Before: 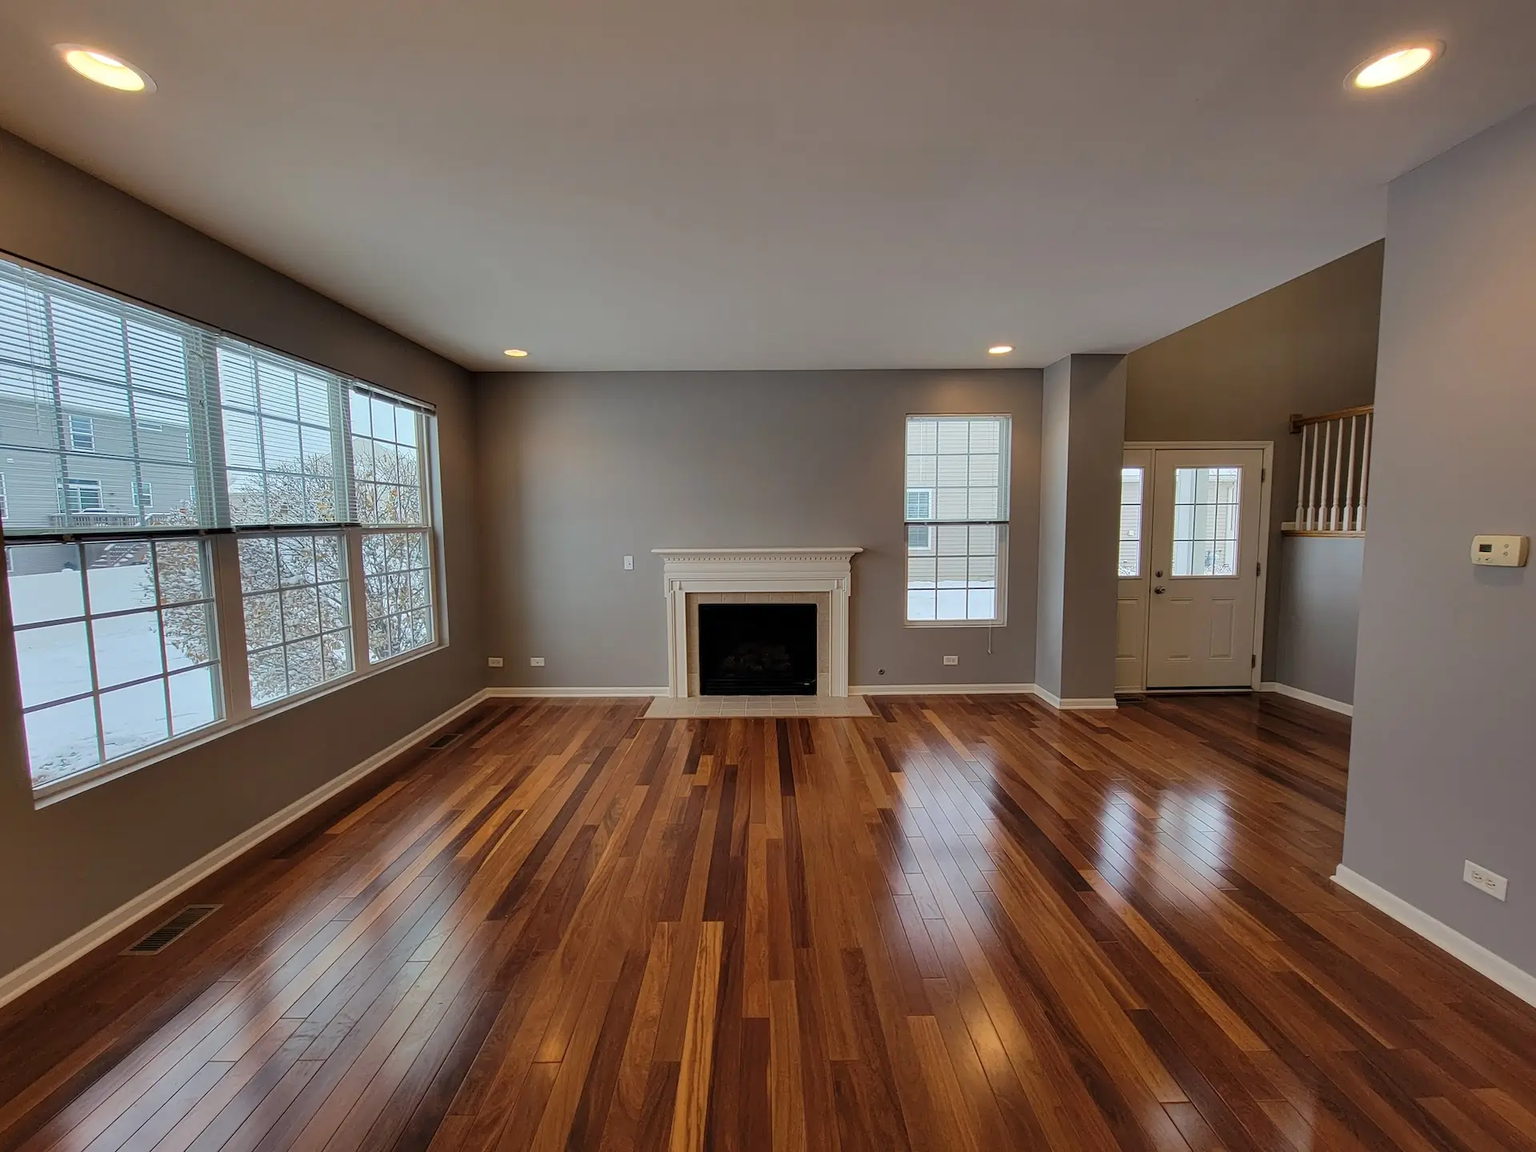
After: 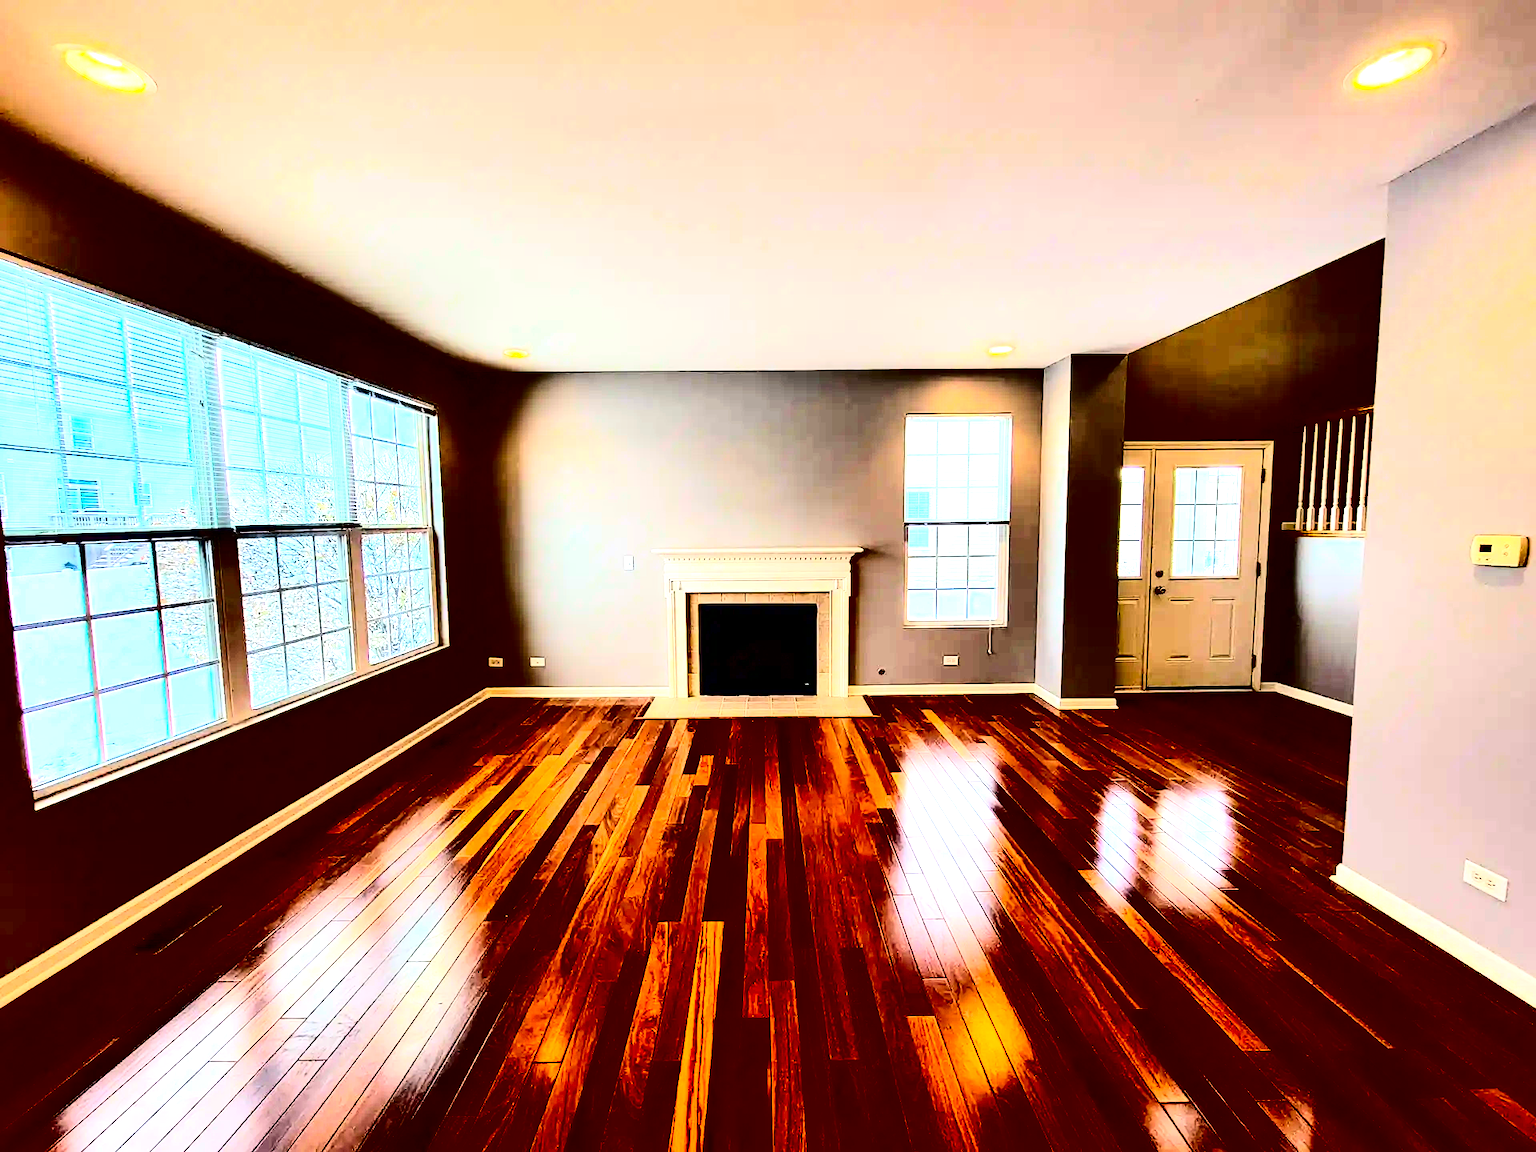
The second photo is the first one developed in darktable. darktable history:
tone equalizer: -8 EV -0.417 EV, -7 EV -0.389 EV, -6 EV -0.333 EV, -5 EV -0.222 EV, -3 EV 0.222 EV, -2 EV 0.333 EV, -1 EV 0.389 EV, +0 EV 0.417 EV, edges refinement/feathering 500, mask exposure compensation -1.57 EV, preserve details no
contrast brightness saturation: contrast 0.77, brightness -1, saturation 1
exposure: black level correction 0.001, exposure 1.3 EV, compensate highlight preservation false
